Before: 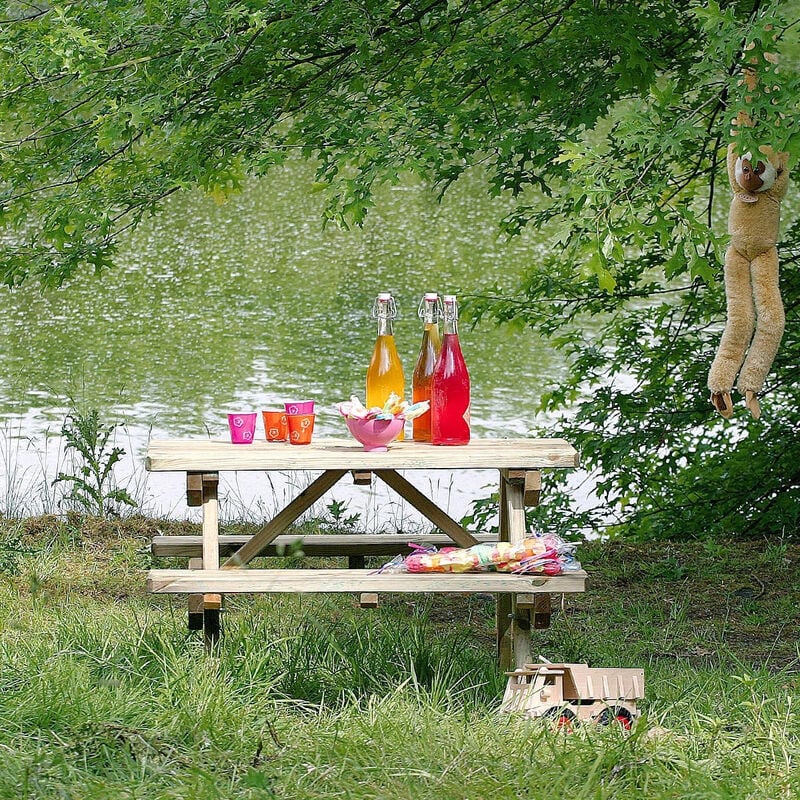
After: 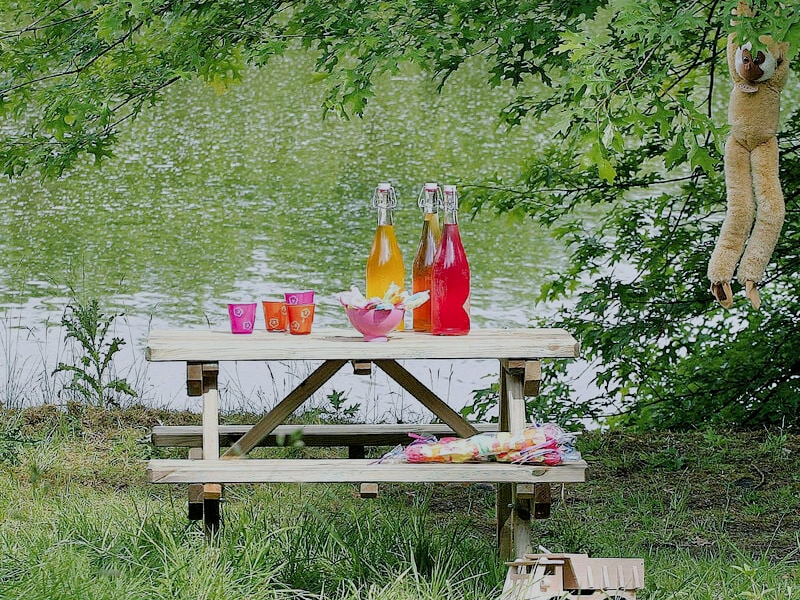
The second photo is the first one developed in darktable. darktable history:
white balance: red 0.967, blue 1.049
filmic rgb: black relative exposure -7.65 EV, white relative exposure 4.56 EV, hardness 3.61
crop: top 13.819%, bottom 11.169%
shadows and highlights: soften with gaussian
